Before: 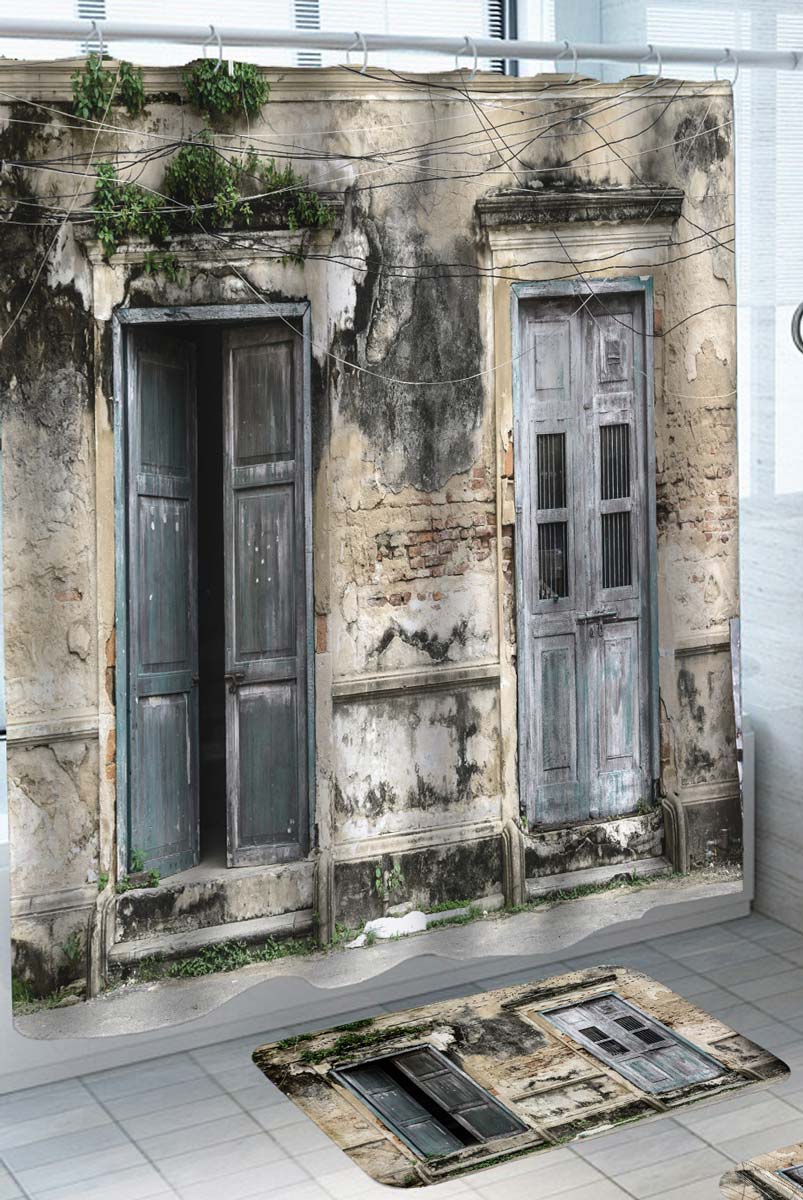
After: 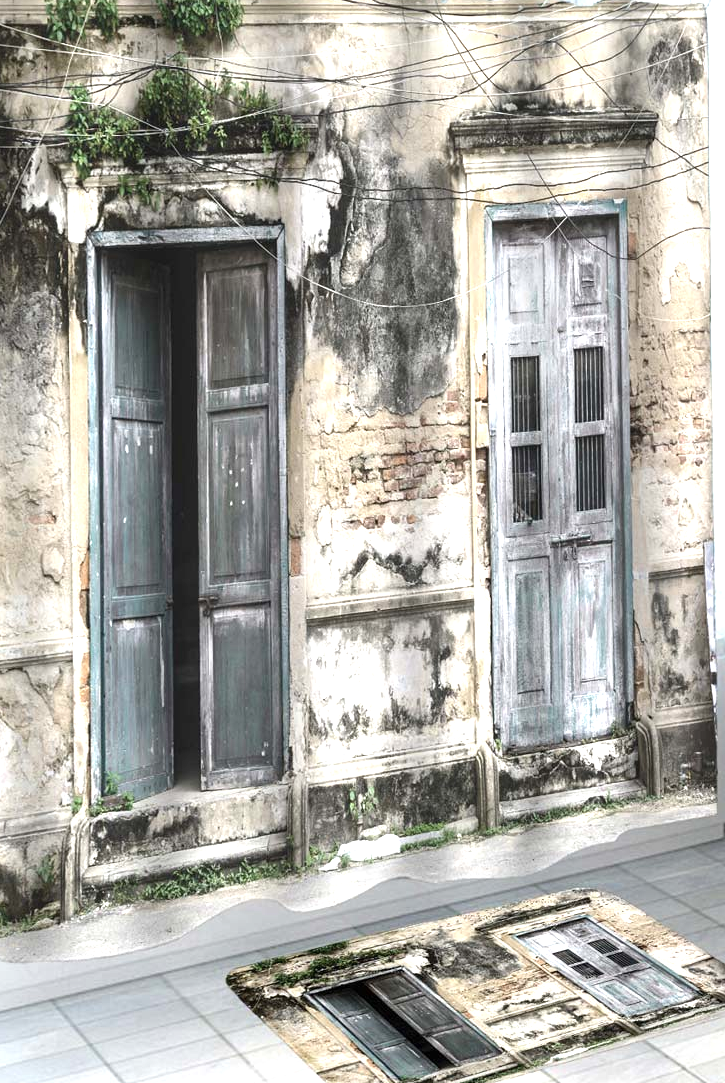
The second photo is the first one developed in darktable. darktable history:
exposure: exposure 0.95 EV, compensate highlight preservation false
crop: left 3.305%, top 6.436%, right 6.389%, bottom 3.258%
contrast brightness saturation: saturation -0.17
